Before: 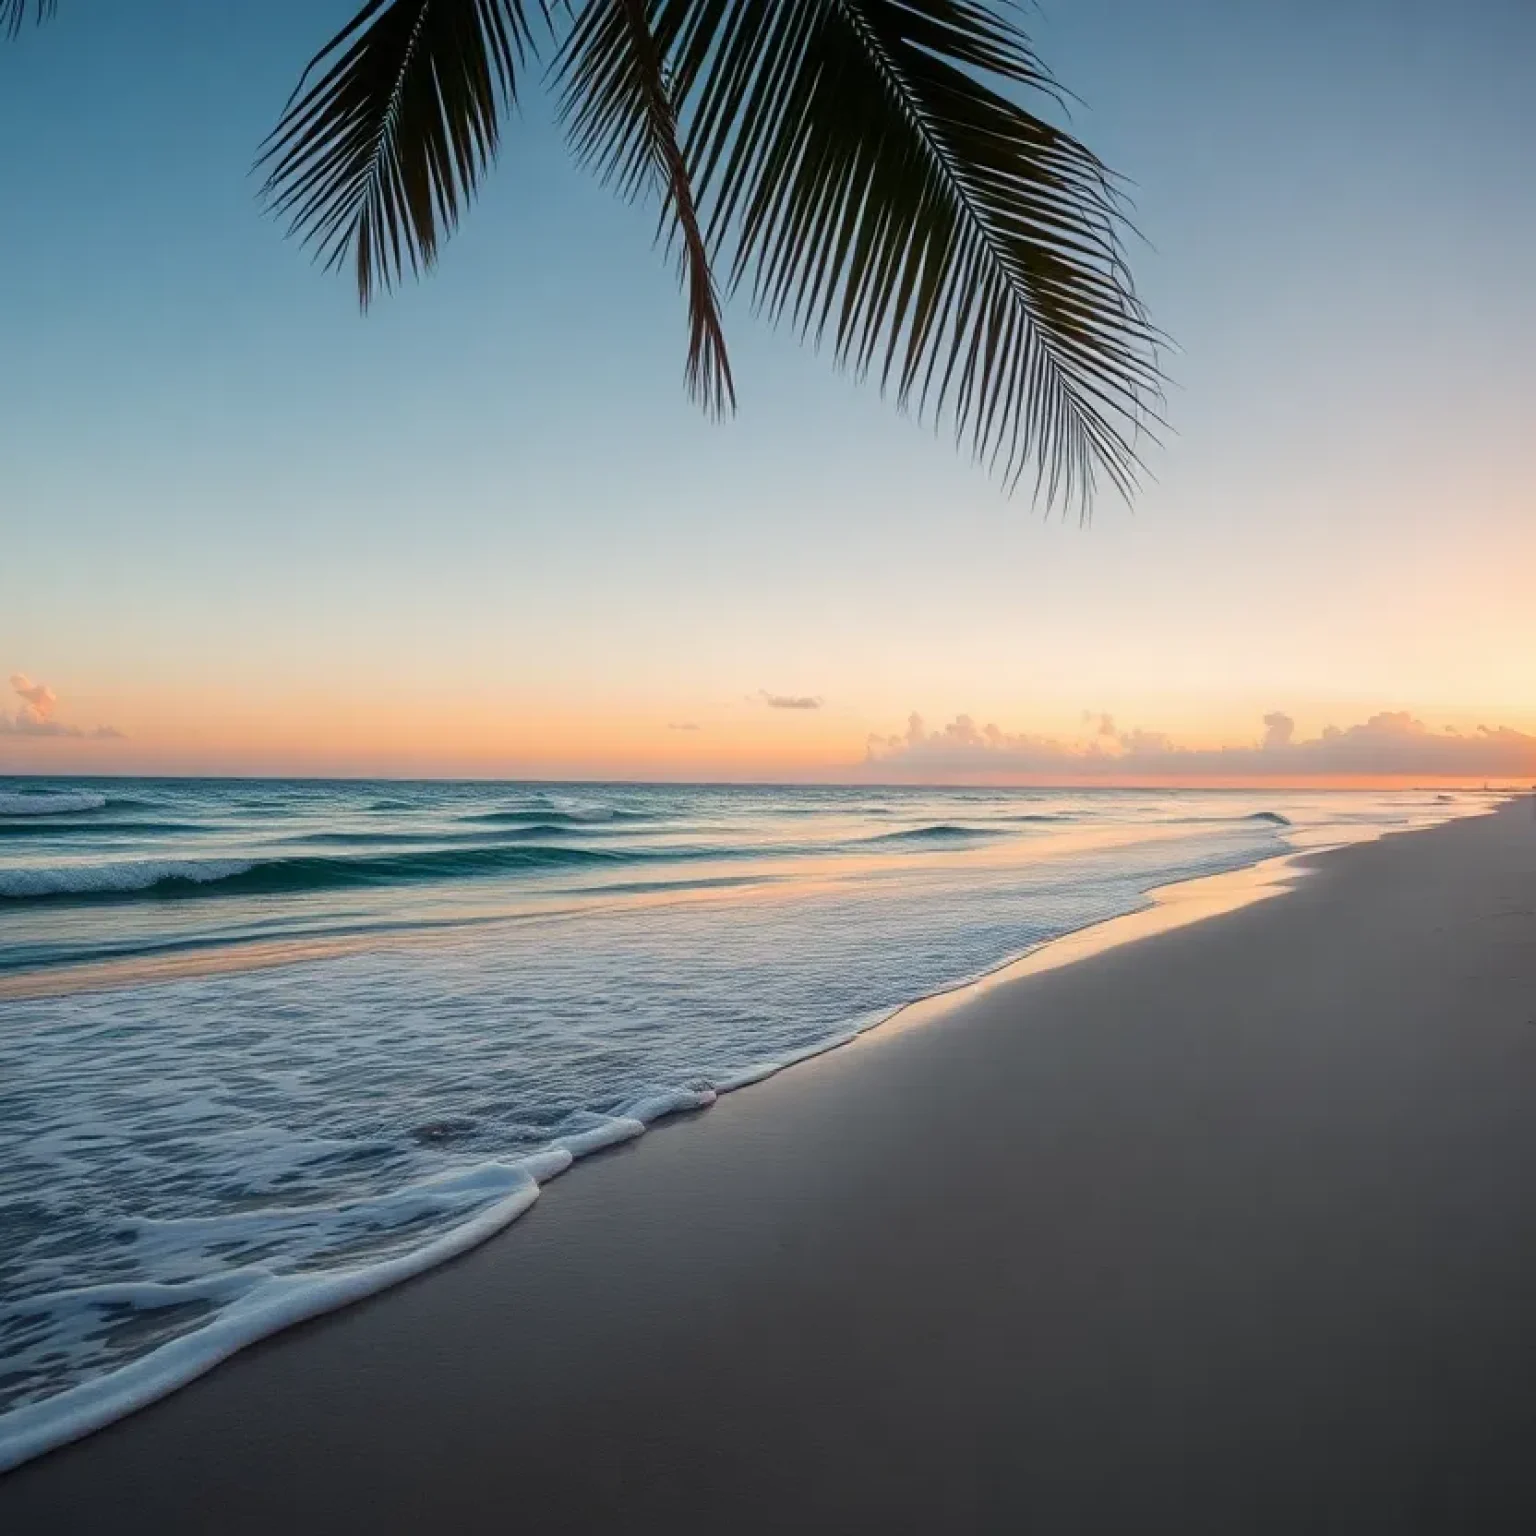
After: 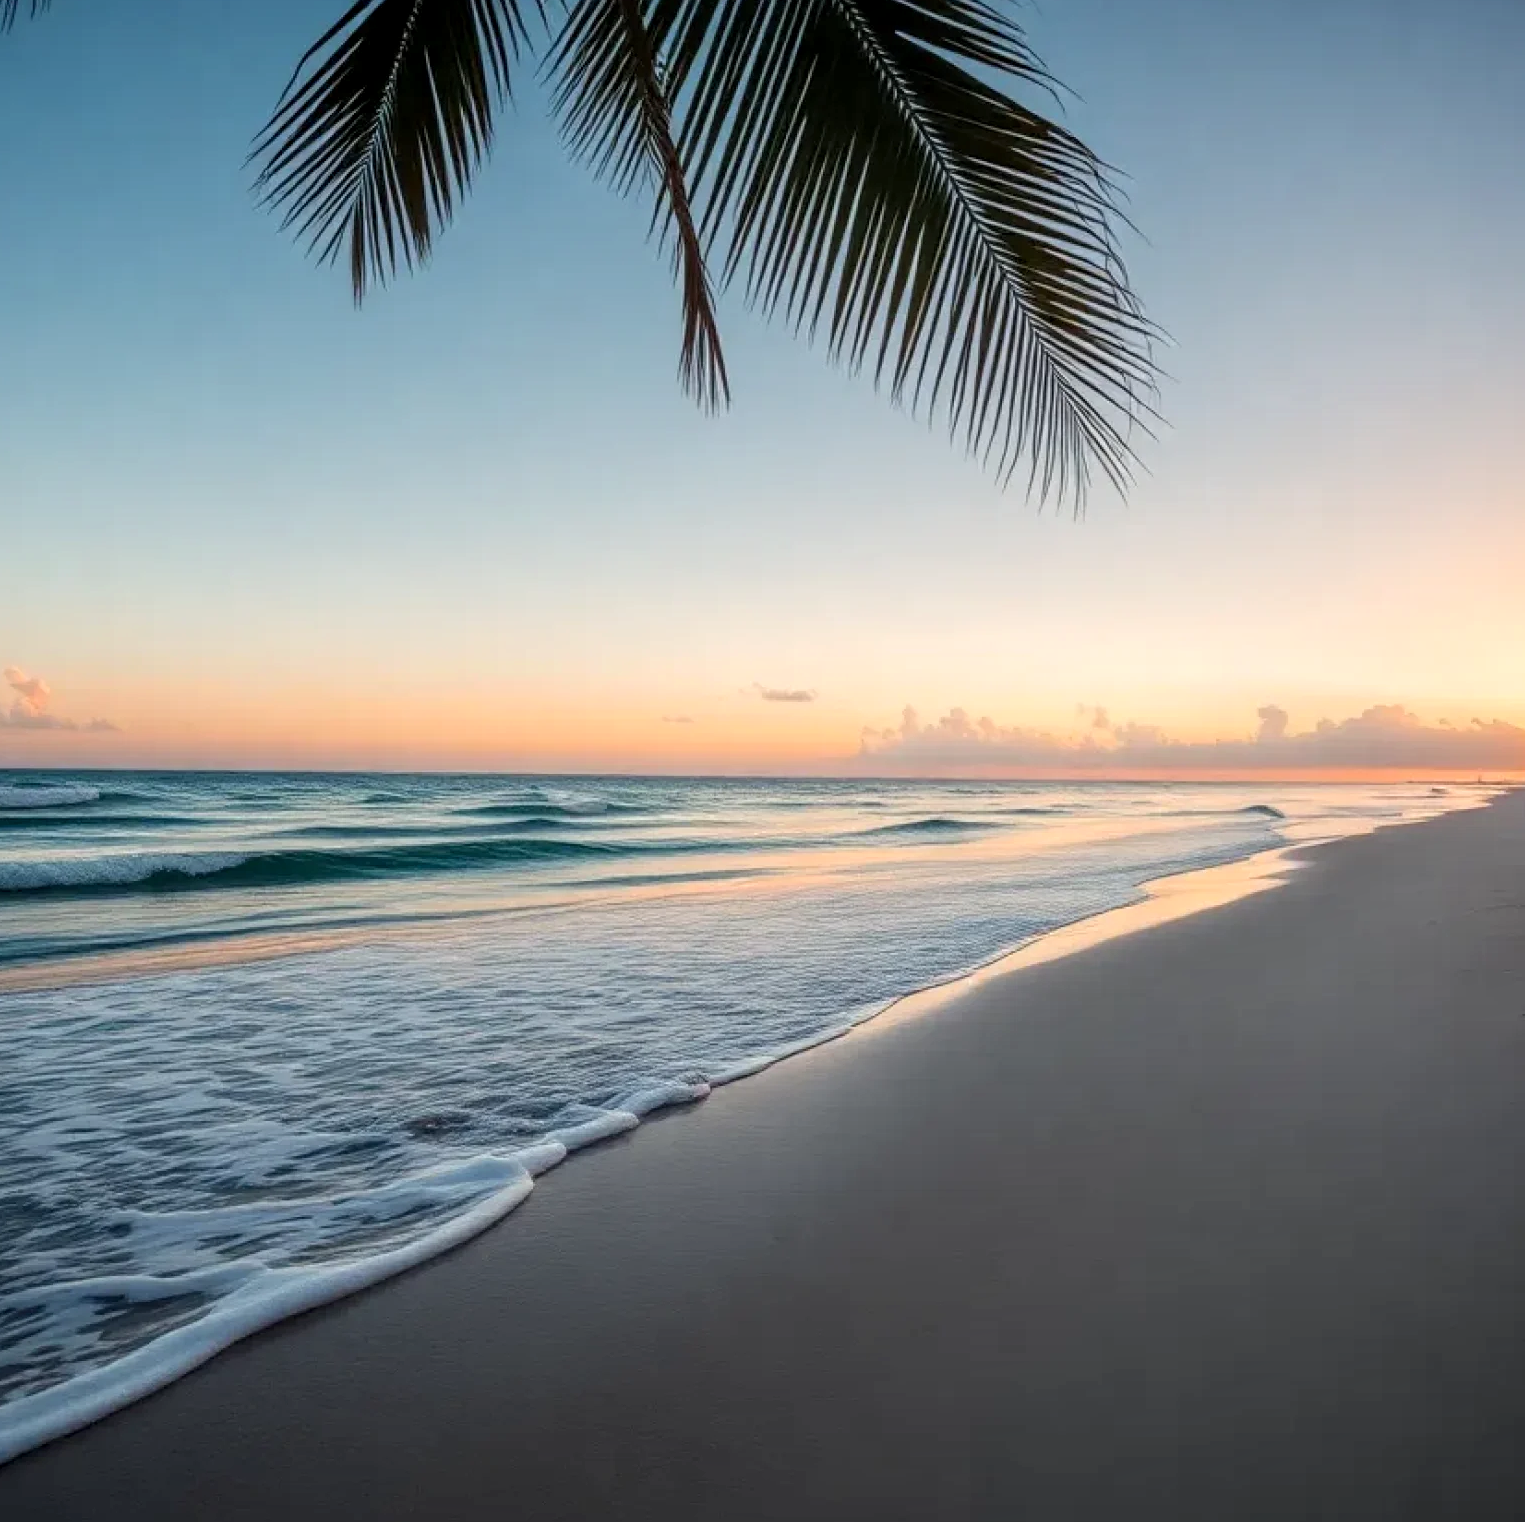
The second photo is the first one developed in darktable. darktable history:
crop: left 0.434%, top 0.485%, right 0.244%, bottom 0.386%
local contrast: detail 130%
contrast brightness saturation: contrast 0.05, brightness 0.06, saturation 0.01
